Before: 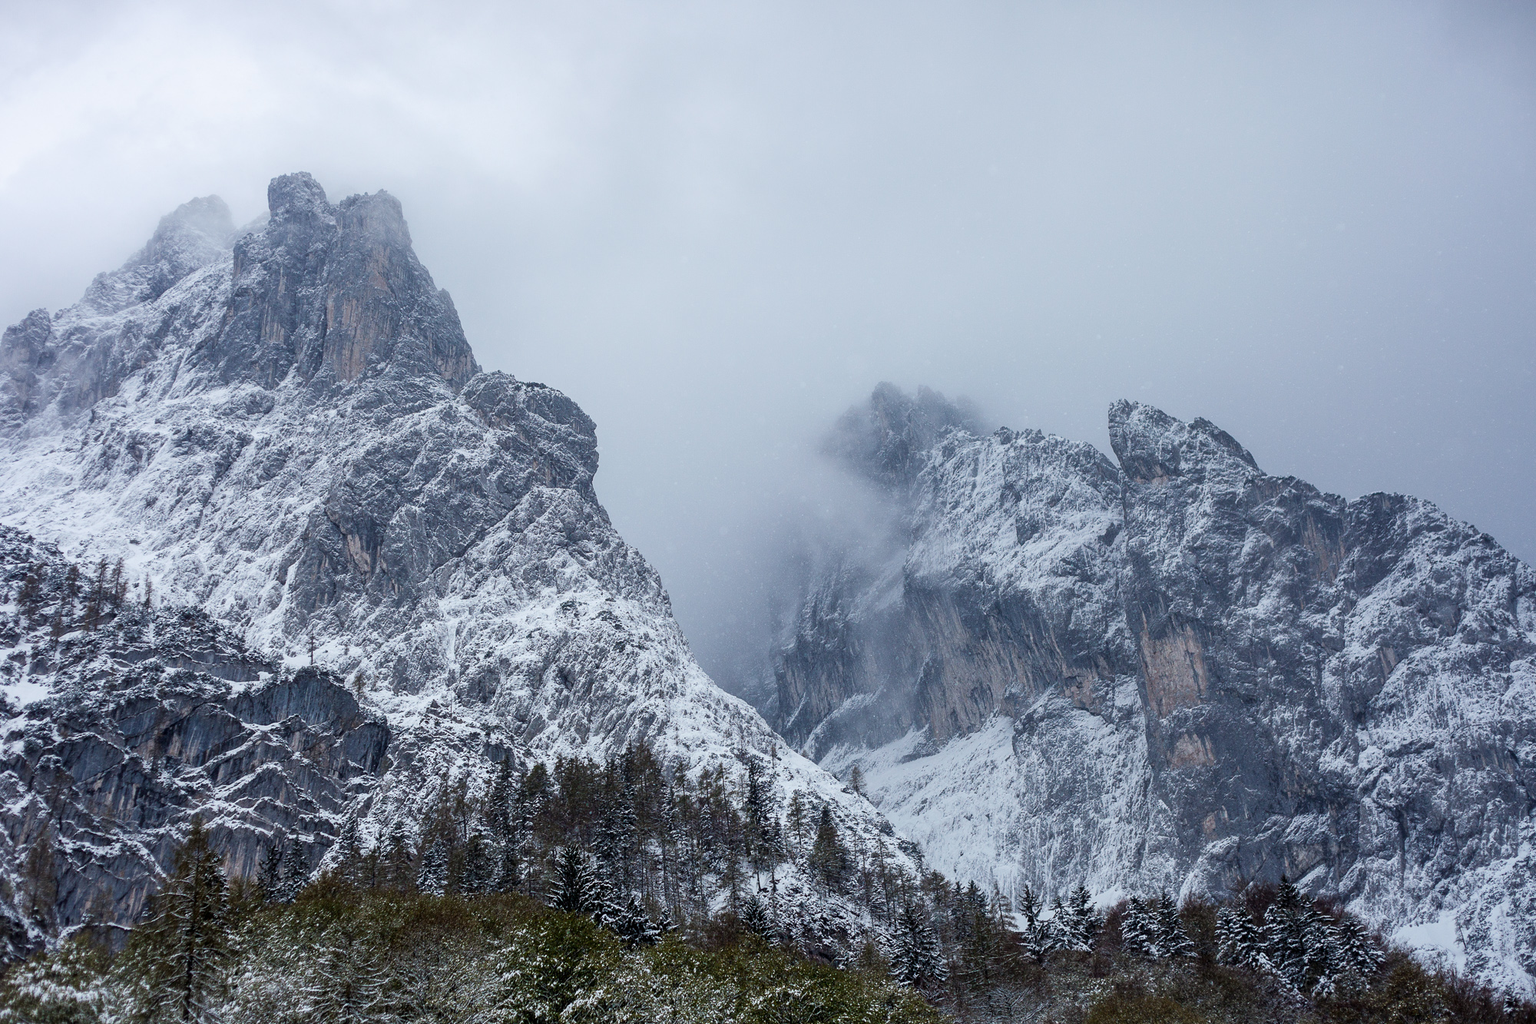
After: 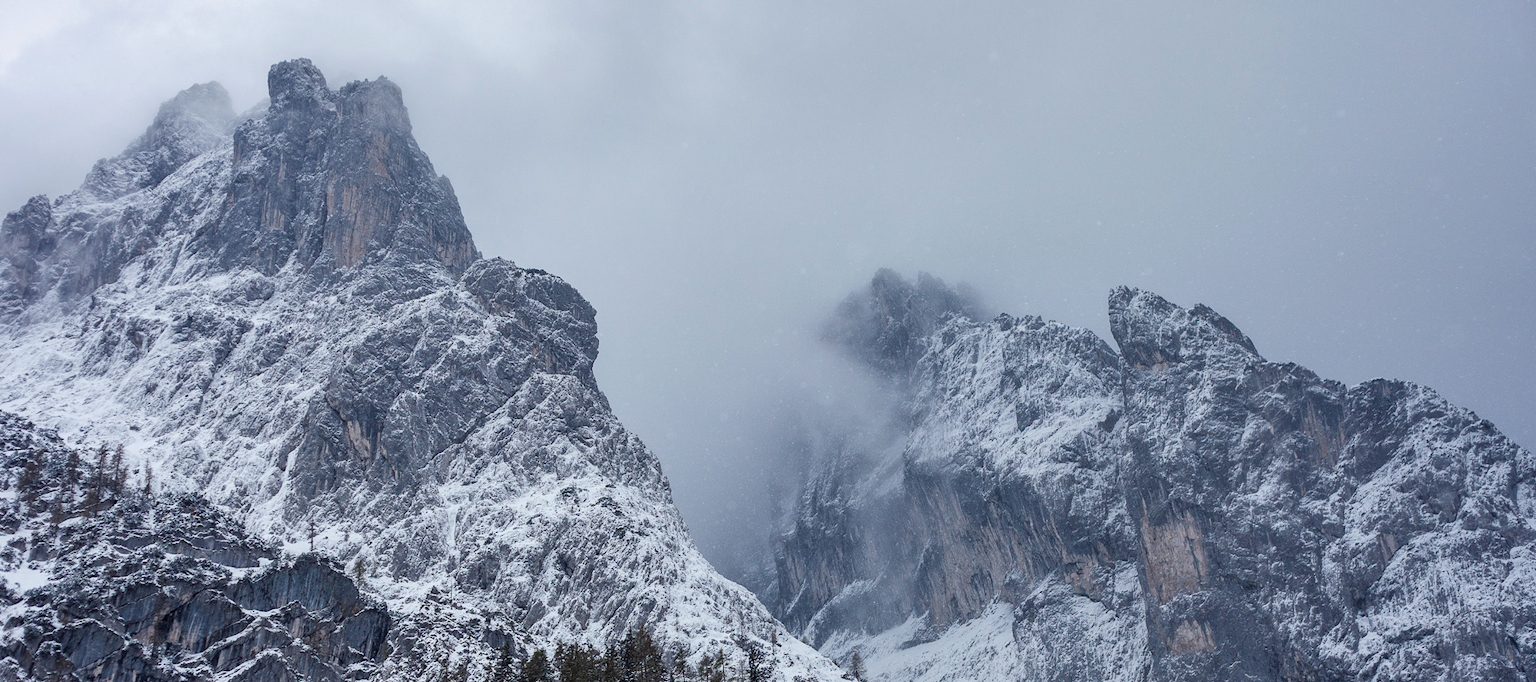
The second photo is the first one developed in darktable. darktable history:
shadows and highlights: soften with gaussian
crop: top 11.157%, bottom 22.114%
